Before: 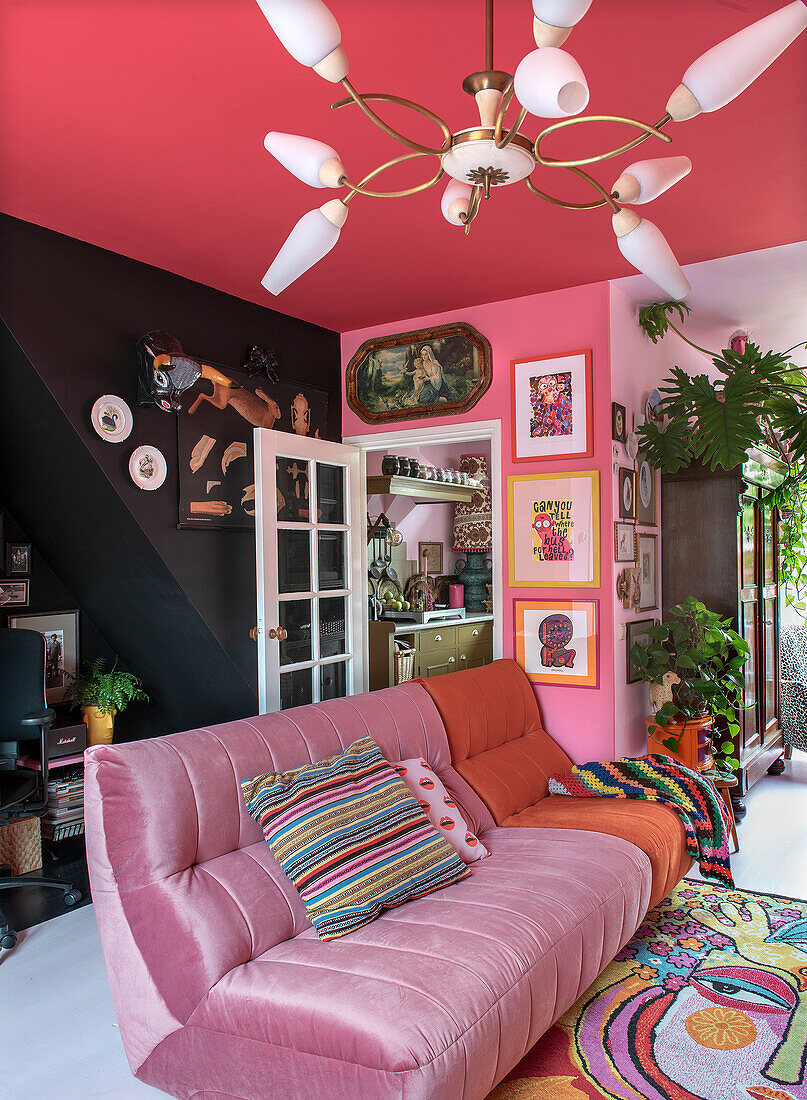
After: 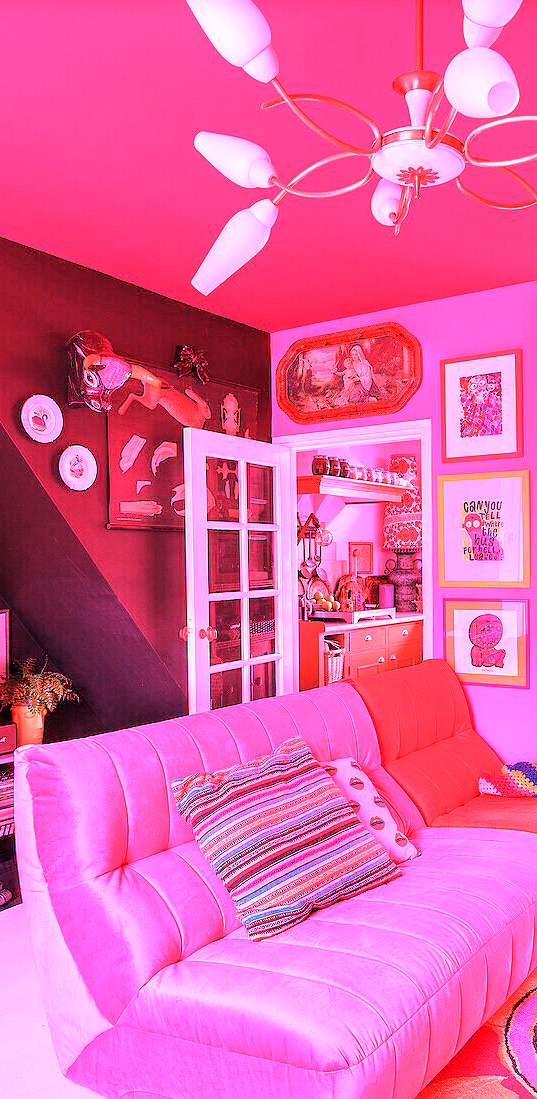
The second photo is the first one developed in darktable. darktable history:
crop and rotate: left 8.786%, right 24.548%
white balance: red 4.26, blue 1.802
